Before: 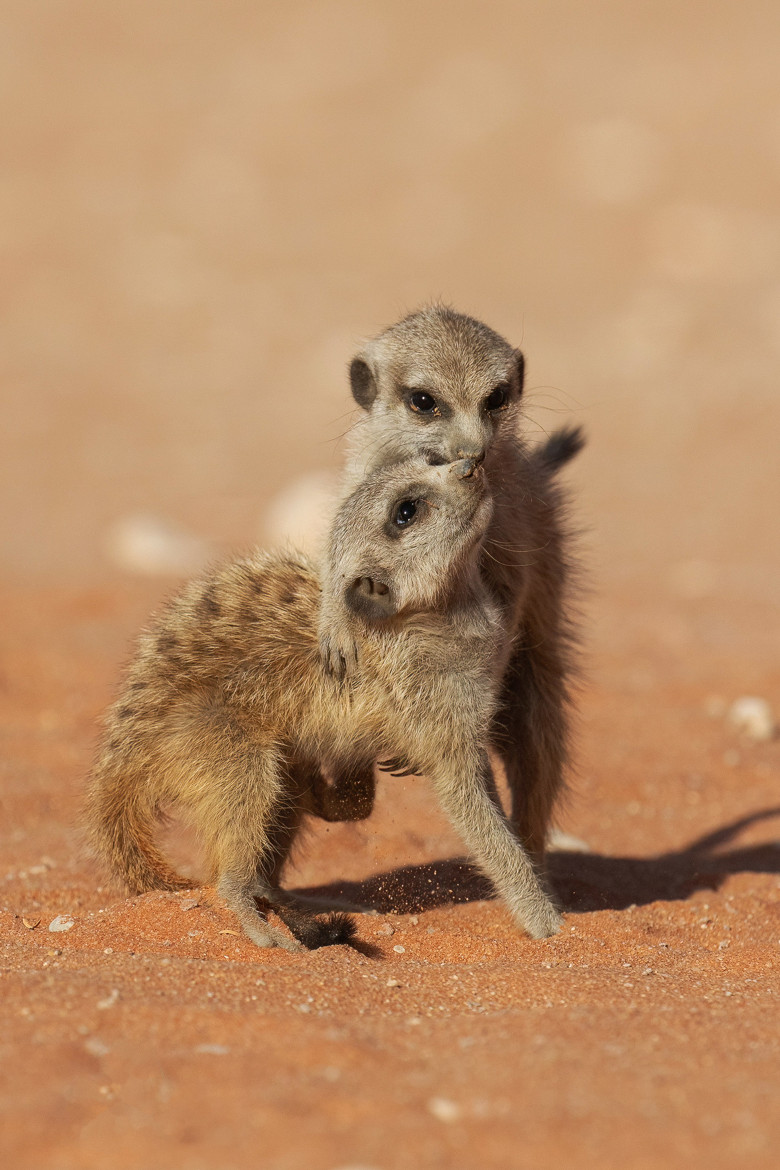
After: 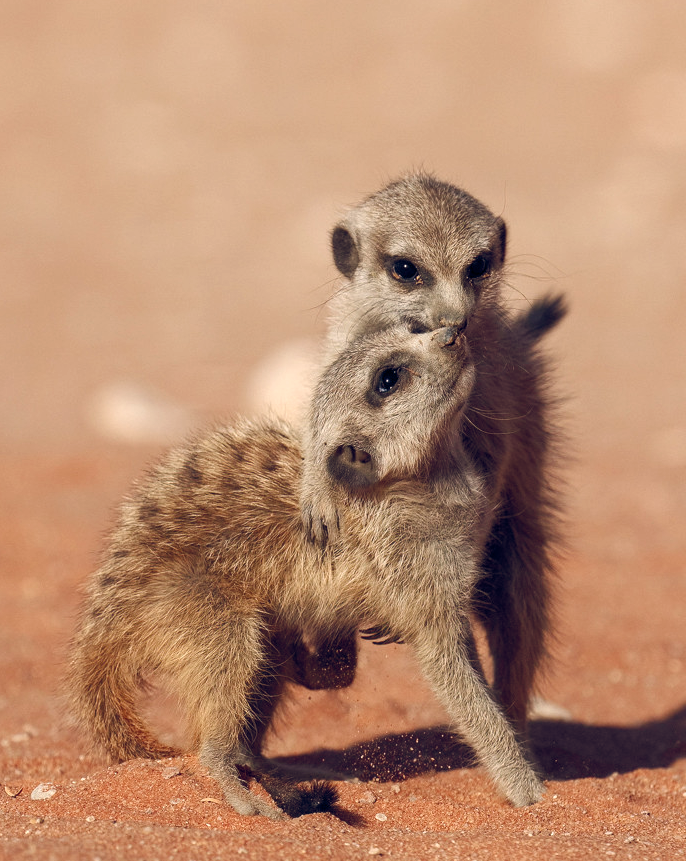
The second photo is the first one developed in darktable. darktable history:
color balance rgb: highlights gain › chroma 2.94%, highlights gain › hue 60.57°, global offset › chroma 0.25%, global offset › hue 256.52°, perceptual saturation grading › global saturation 20%, perceptual saturation grading › highlights -50%, perceptual saturation grading › shadows 30%, contrast 15%
crop and rotate: left 2.425%, top 11.305%, right 9.6%, bottom 15.08%
